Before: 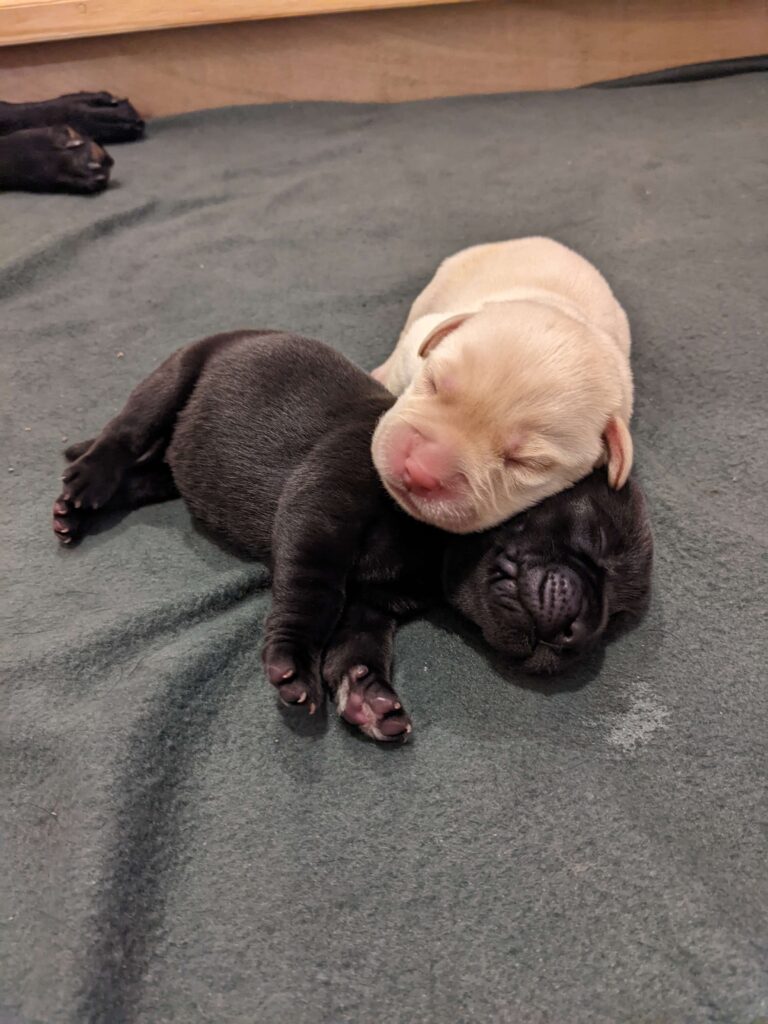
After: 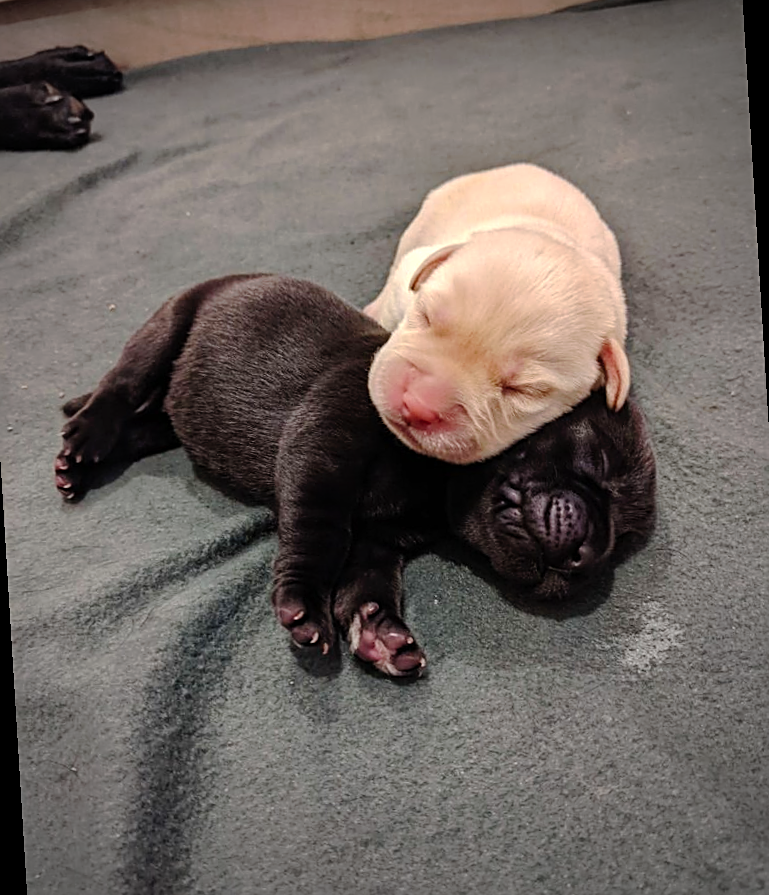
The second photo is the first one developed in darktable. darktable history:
vignetting: fall-off start 71.74%
rotate and perspective: rotation -3.52°, crop left 0.036, crop right 0.964, crop top 0.081, crop bottom 0.919
color balance: contrast 8.5%, output saturation 105%
sharpen: on, module defaults
tone curve: curves: ch0 [(0, 0) (0.003, 0.006) (0.011, 0.014) (0.025, 0.024) (0.044, 0.035) (0.069, 0.046) (0.1, 0.074) (0.136, 0.115) (0.177, 0.161) (0.224, 0.226) (0.277, 0.293) (0.335, 0.364) (0.399, 0.441) (0.468, 0.52) (0.543, 0.58) (0.623, 0.657) (0.709, 0.72) (0.801, 0.794) (0.898, 0.883) (1, 1)], preserve colors none
